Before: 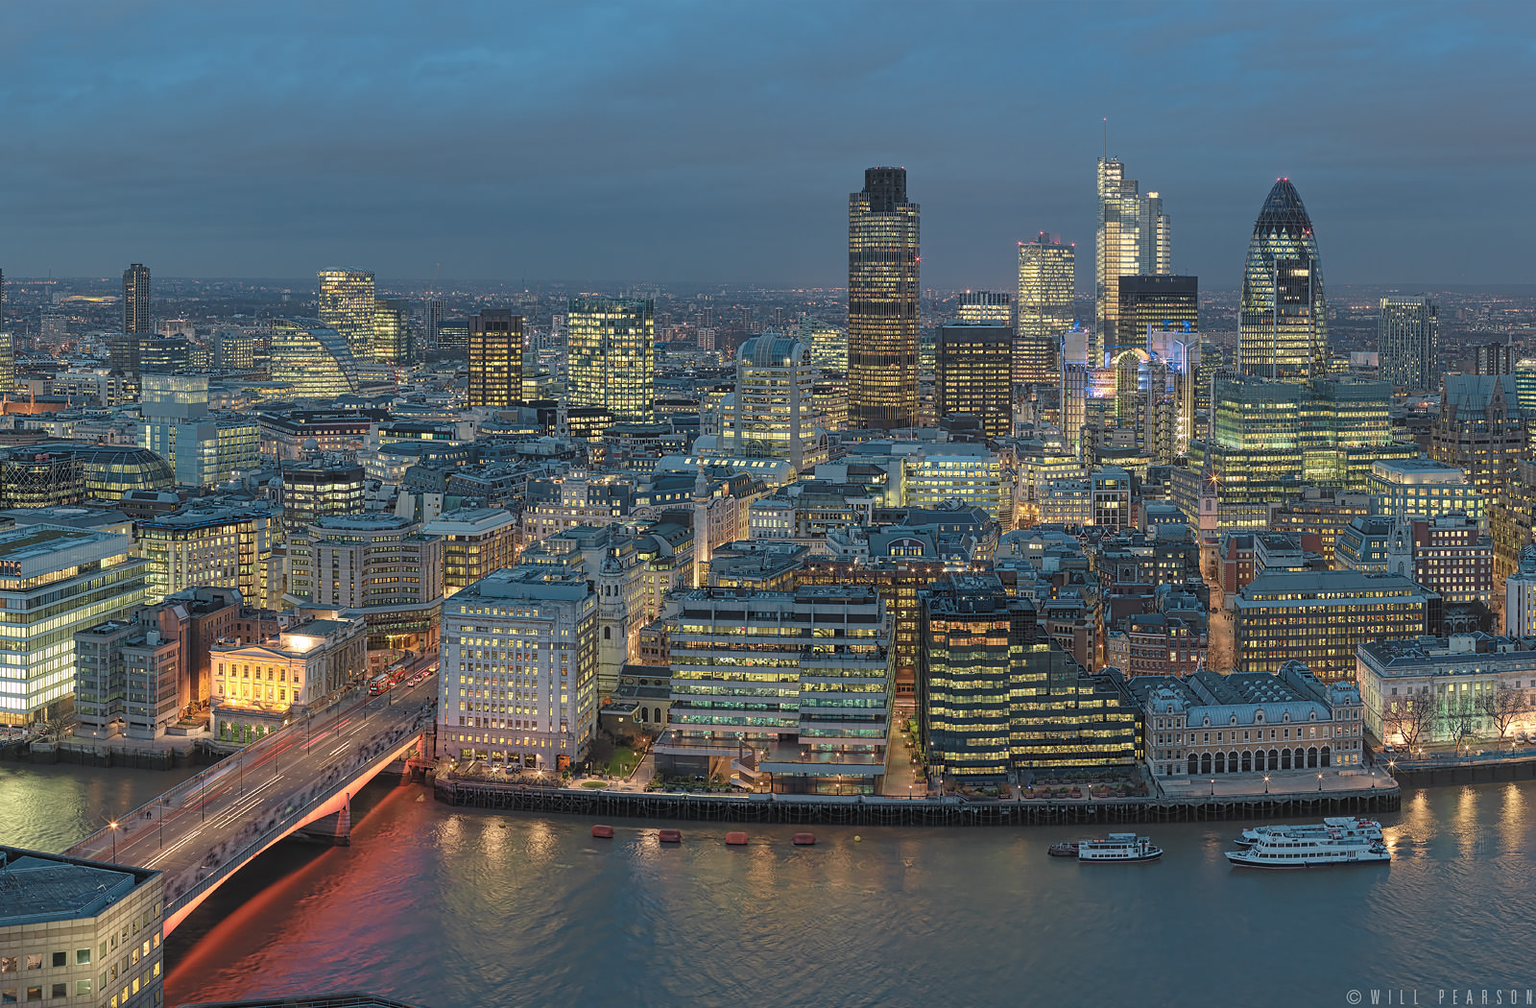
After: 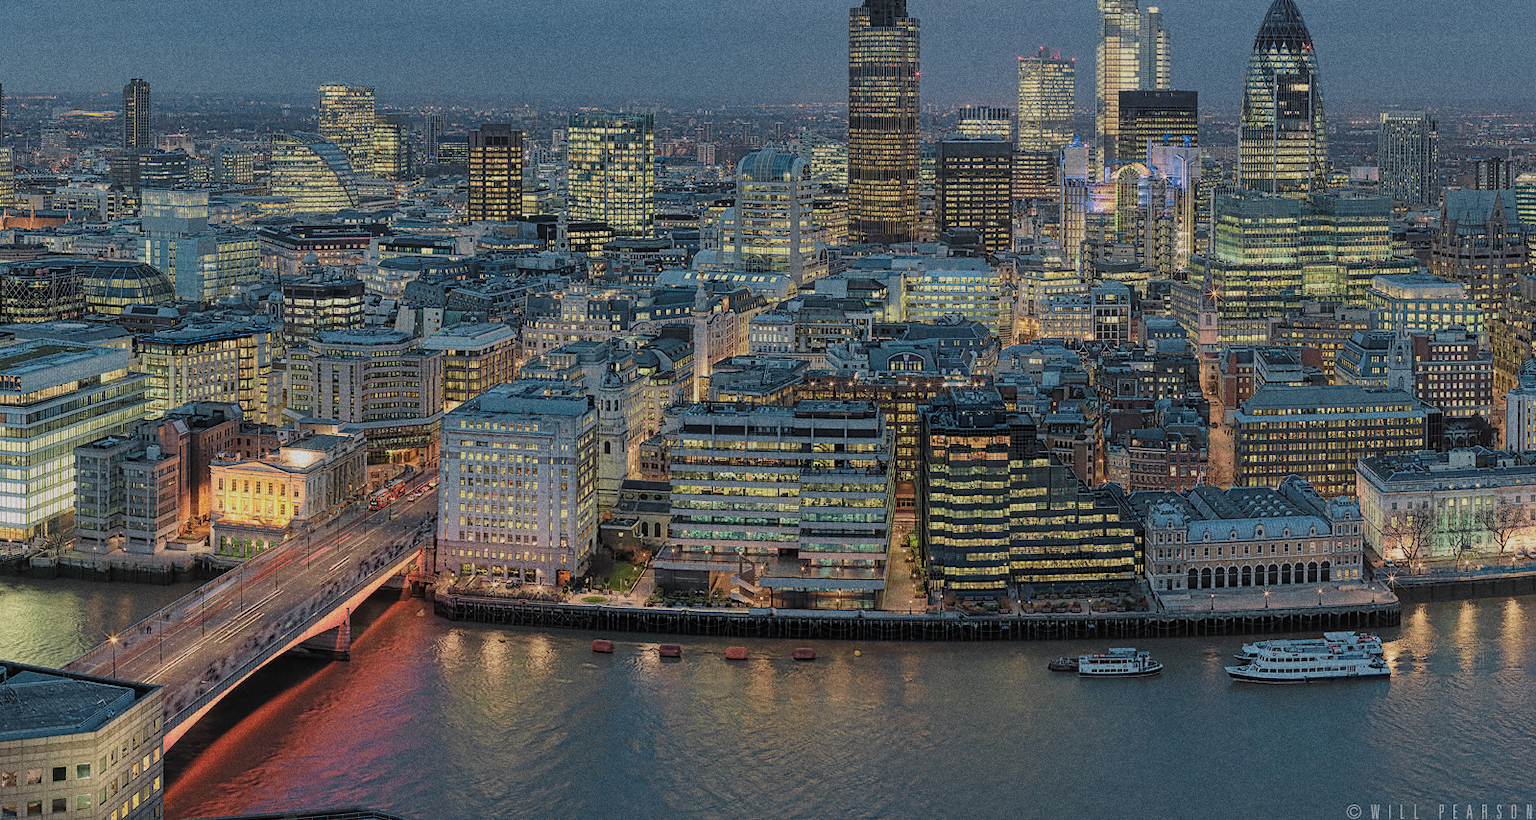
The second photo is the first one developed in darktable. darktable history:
crop and rotate: top 18.507%
filmic rgb: black relative exposure -7.65 EV, white relative exposure 4.56 EV, hardness 3.61
grain: coarseness 0.09 ISO, strength 40%
